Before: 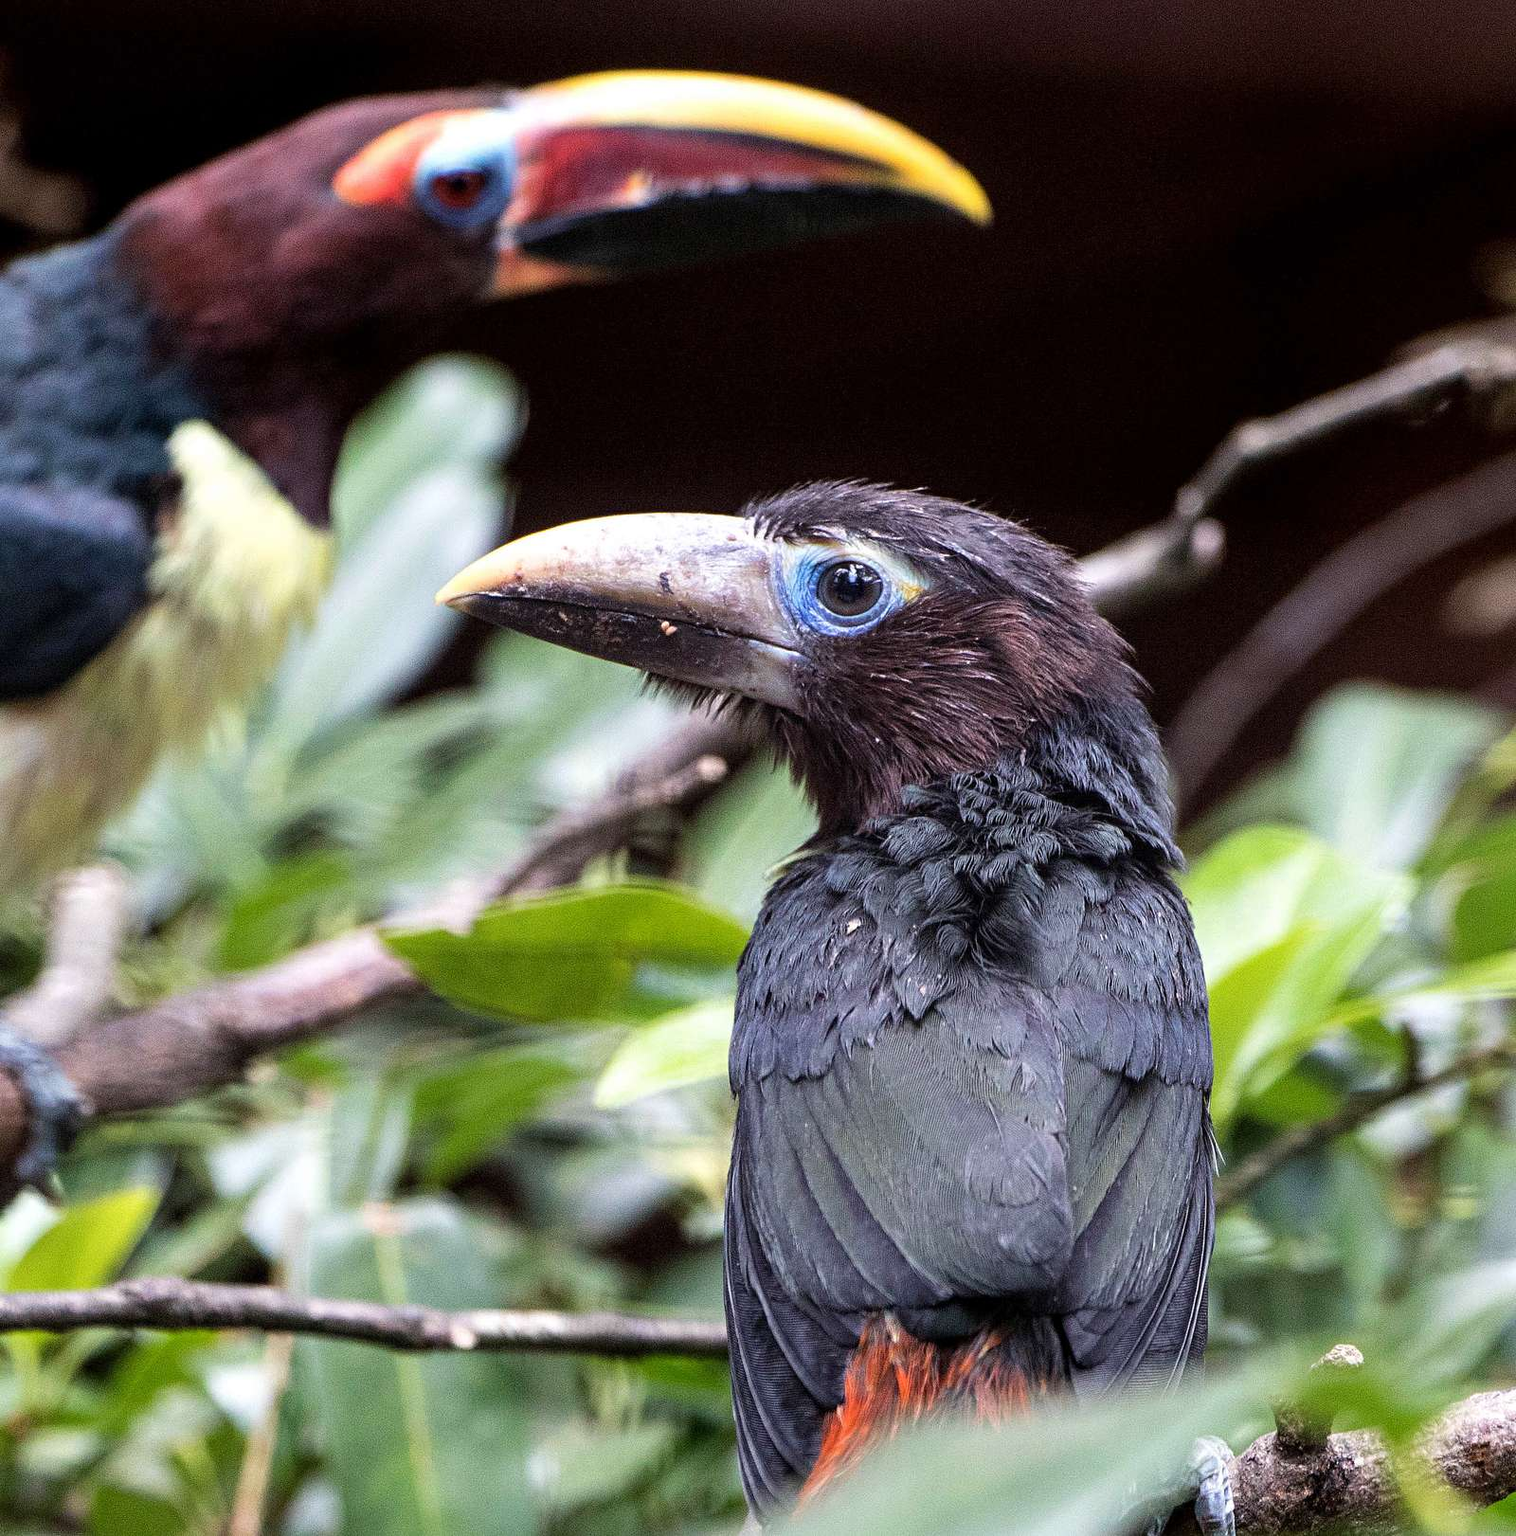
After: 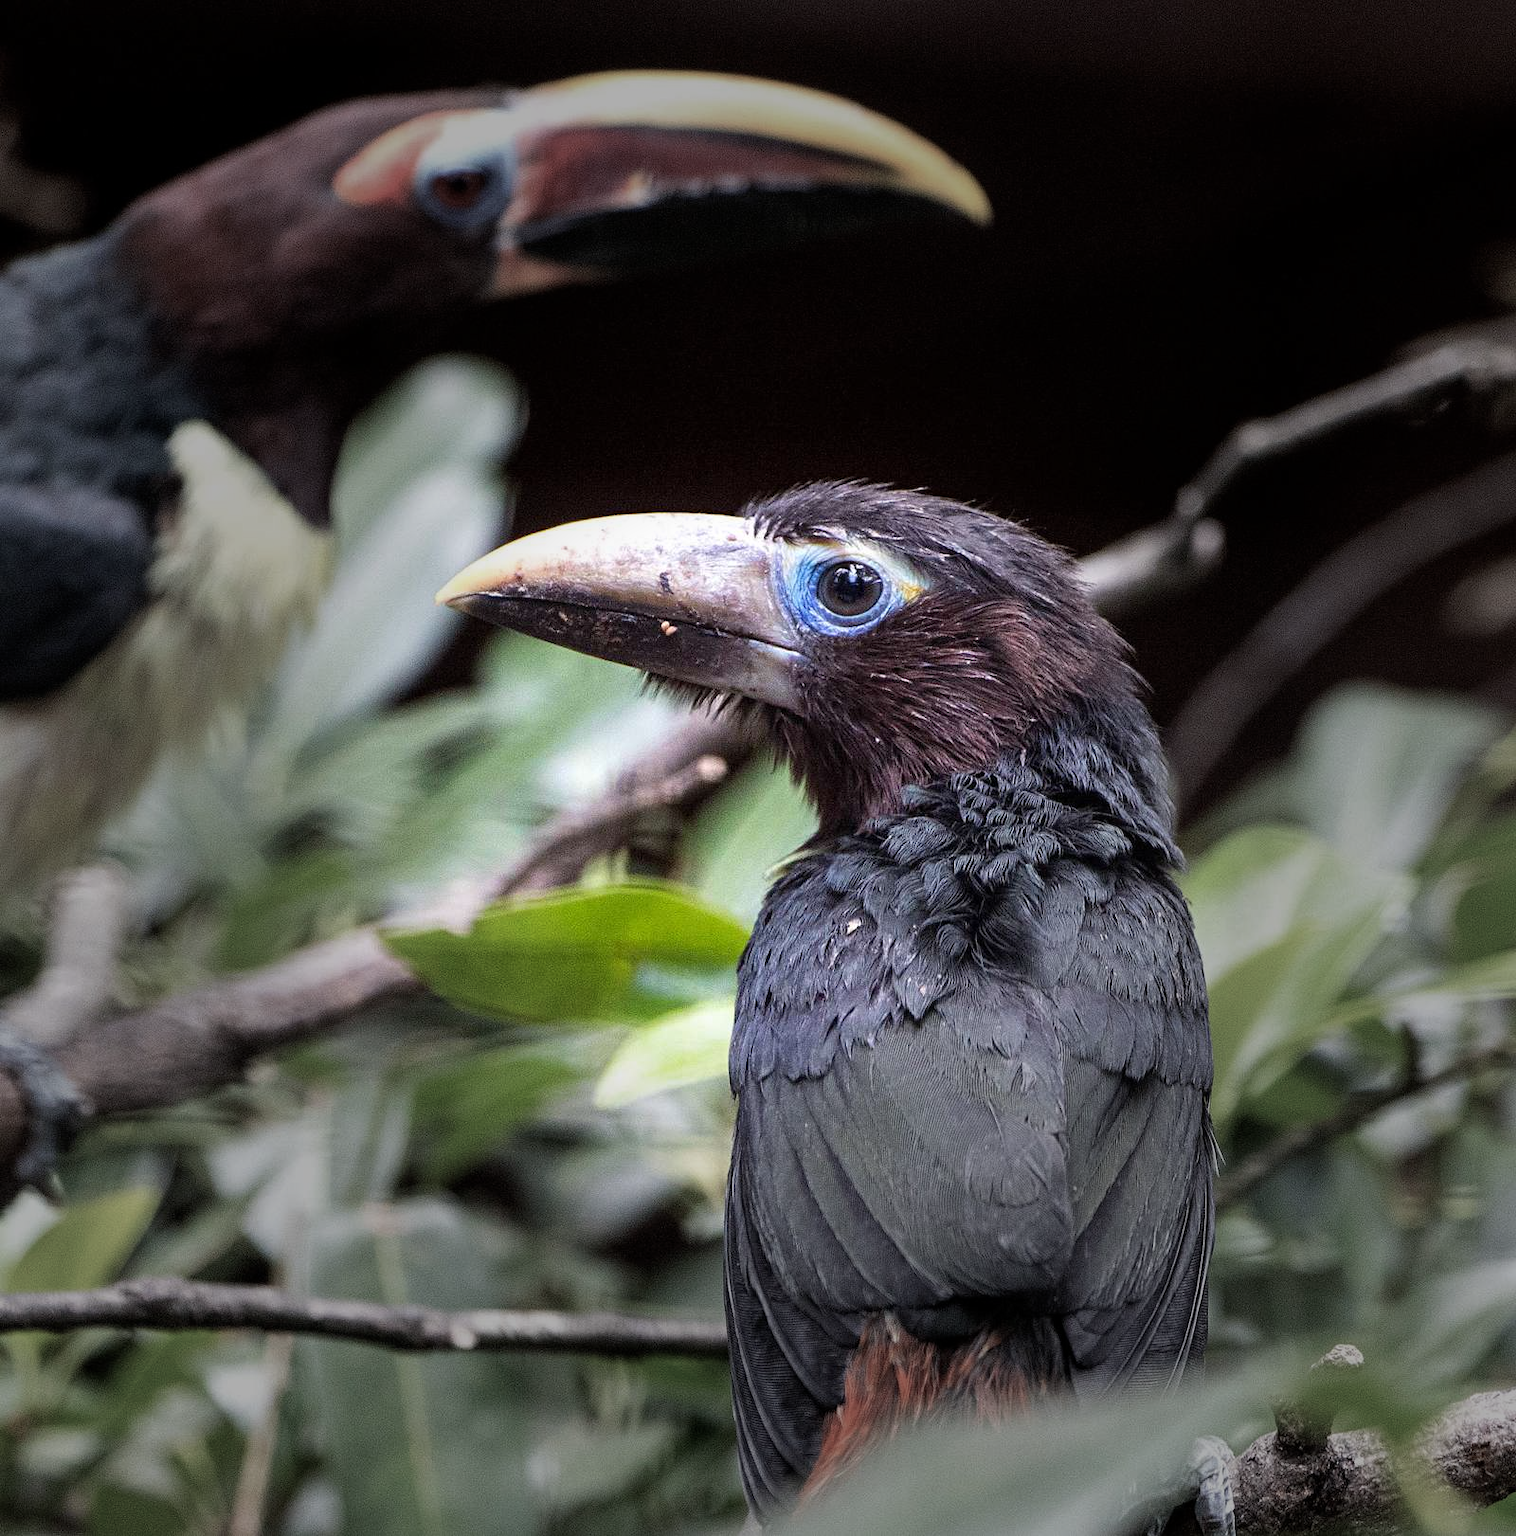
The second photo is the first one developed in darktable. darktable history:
vignetting: fall-off start 31.28%, fall-off radius 34.64%, brightness -0.575
white balance: emerald 1
